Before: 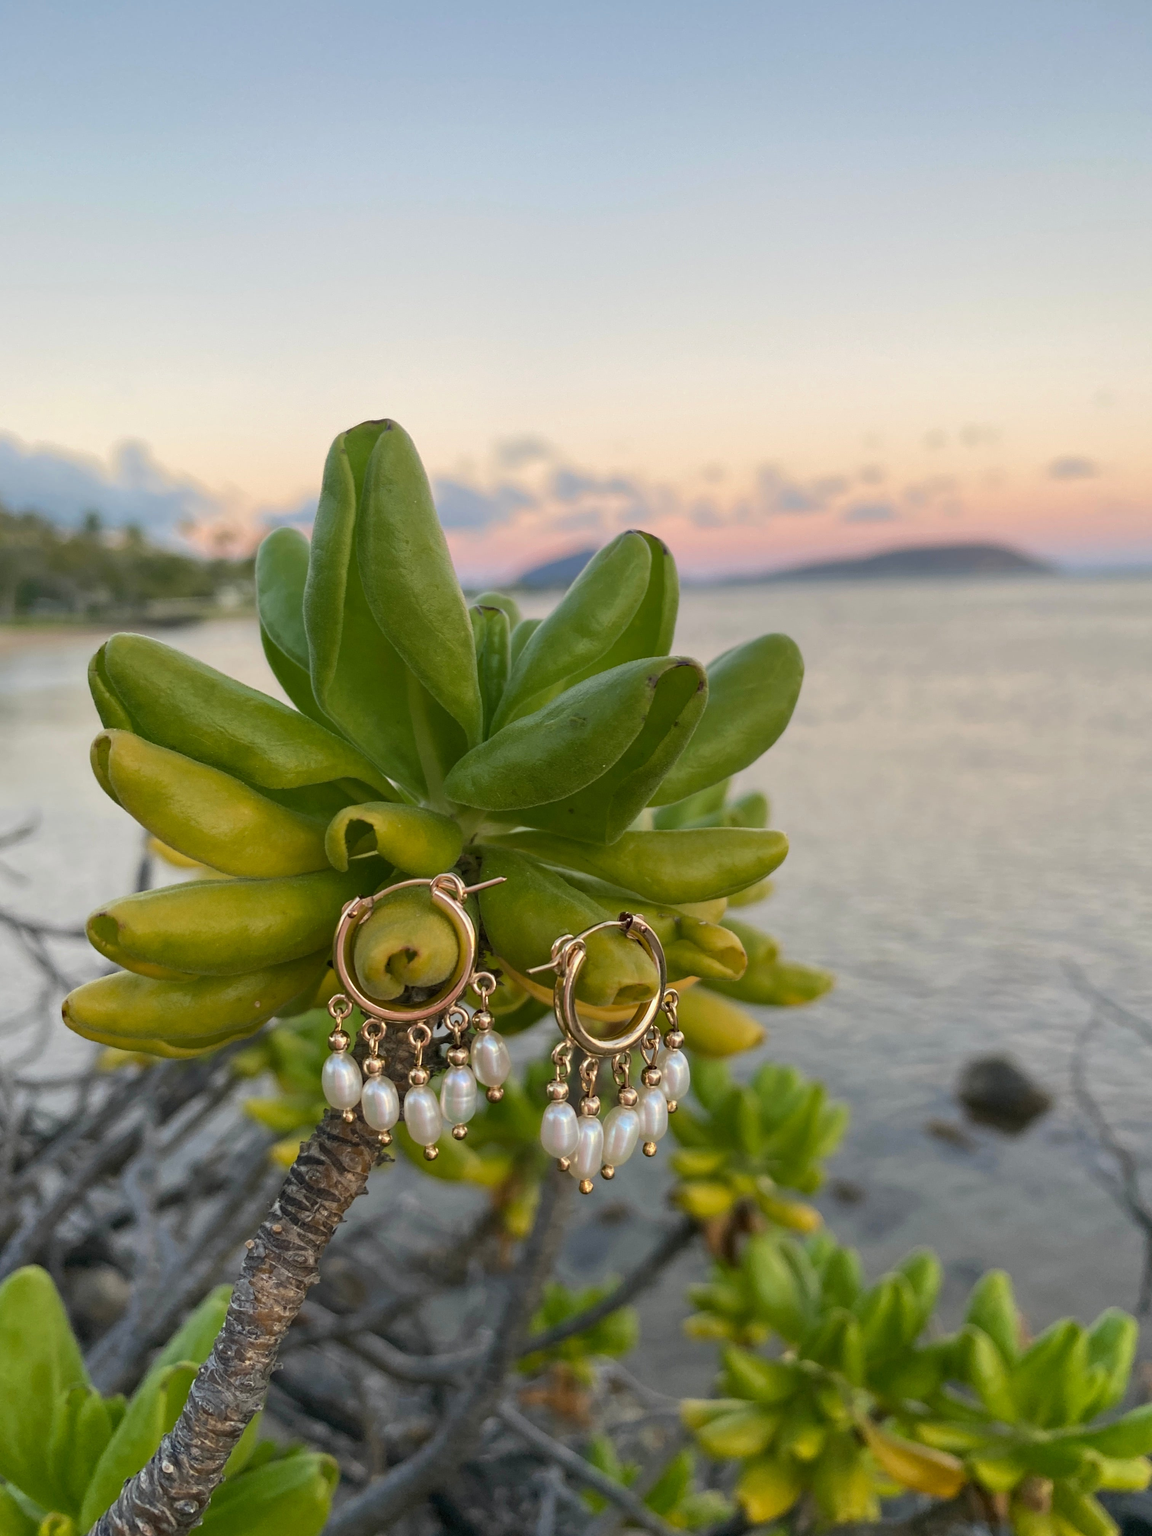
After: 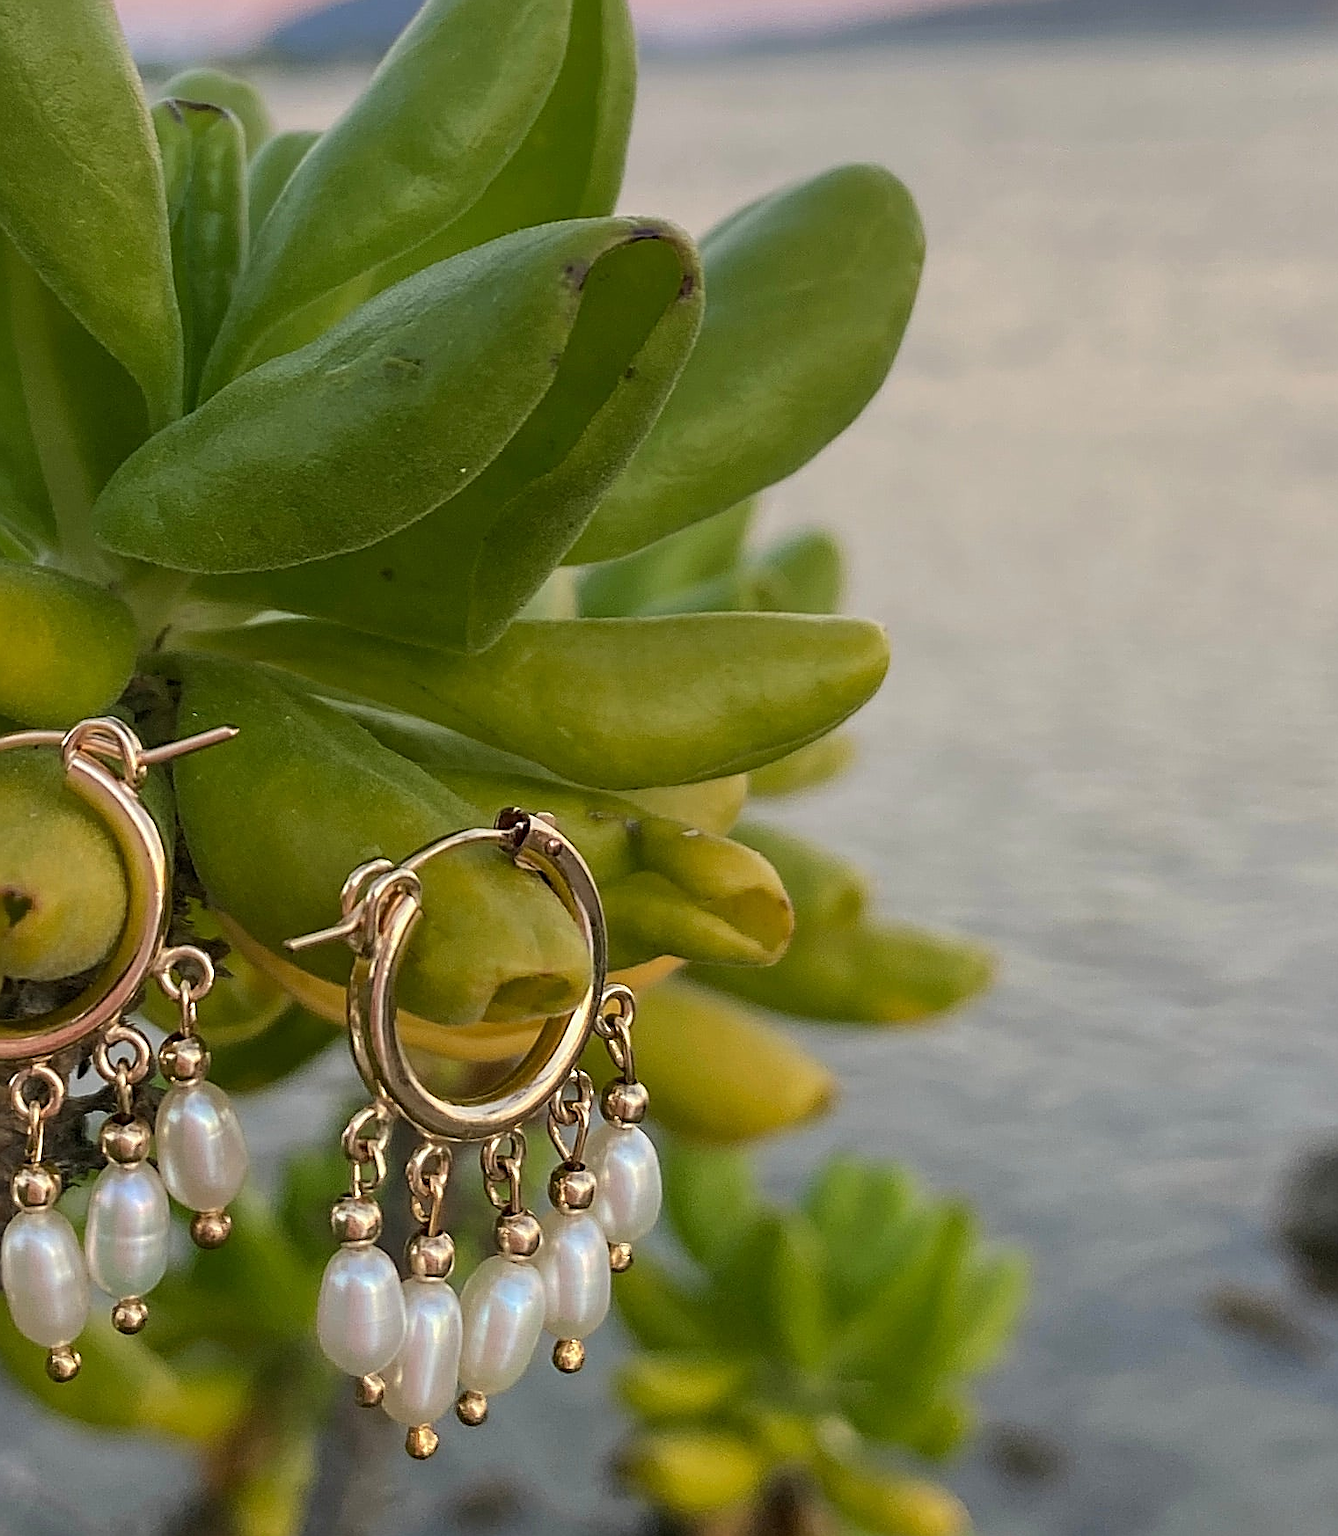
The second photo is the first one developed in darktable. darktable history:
base curve: curves: ch0 [(0, 0) (0.989, 0.992)], preserve colors none
sharpen: radius 1.685, amount 1.294
crop: left 35.03%, top 36.625%, right 14.663%, bottom 20.057%
